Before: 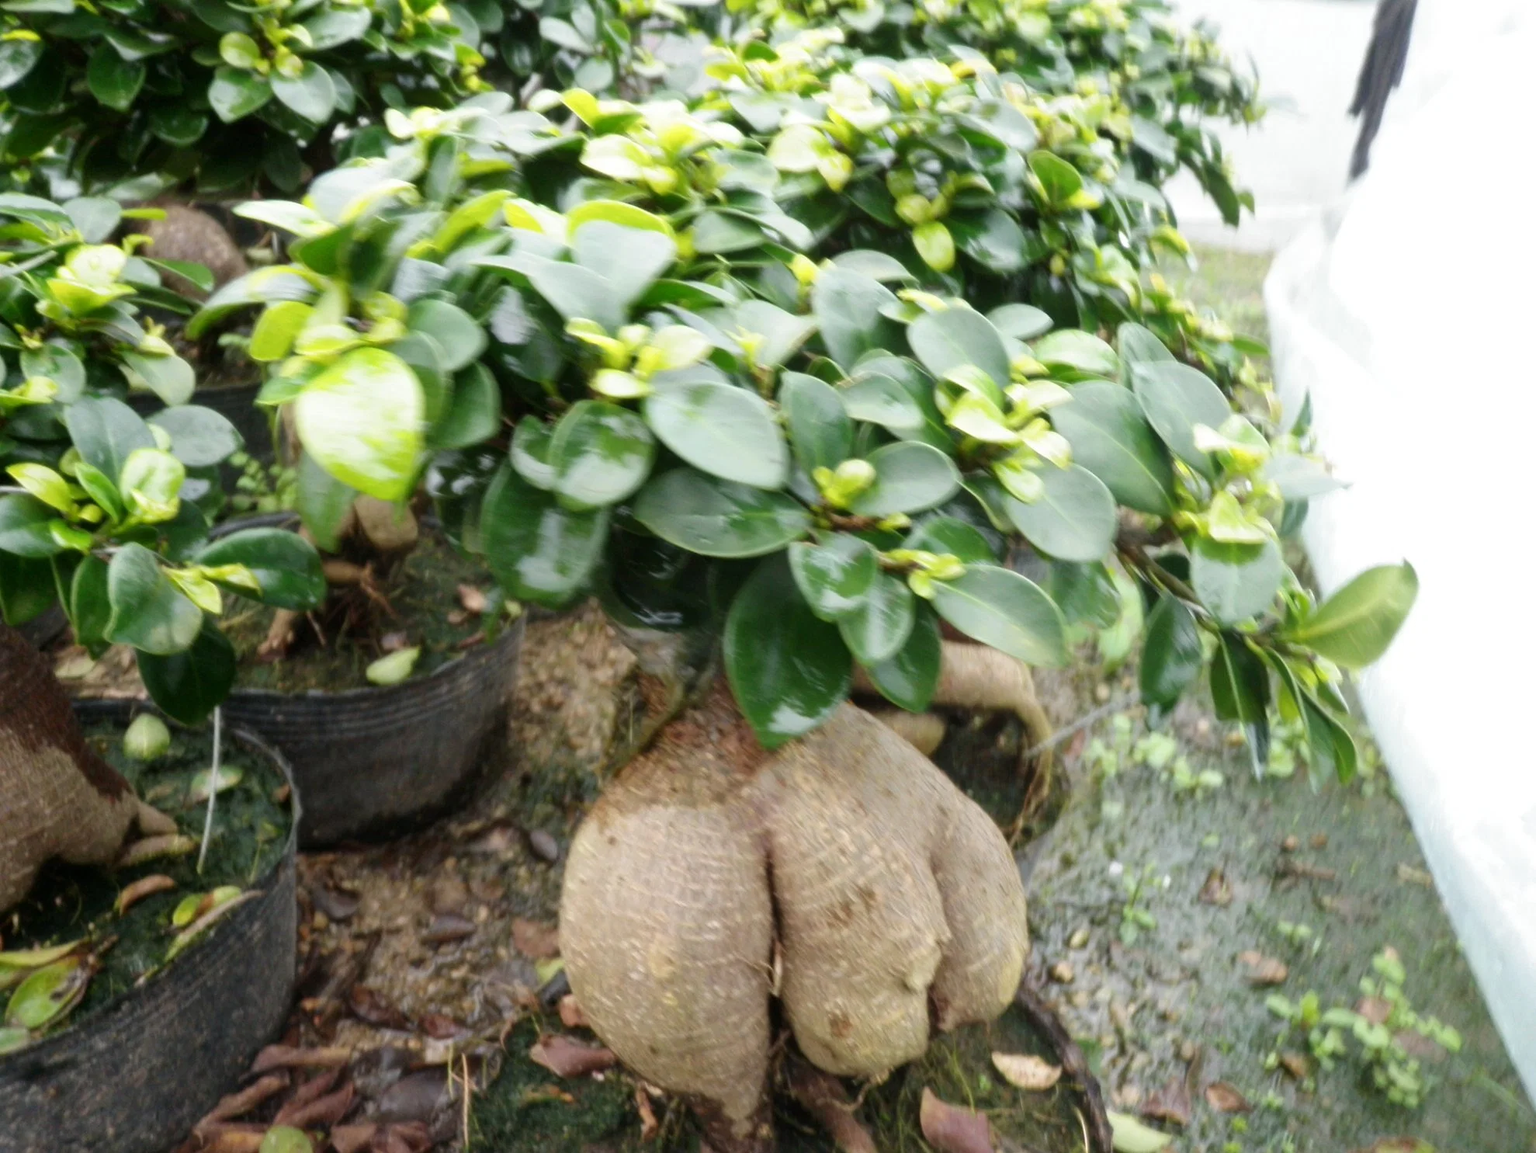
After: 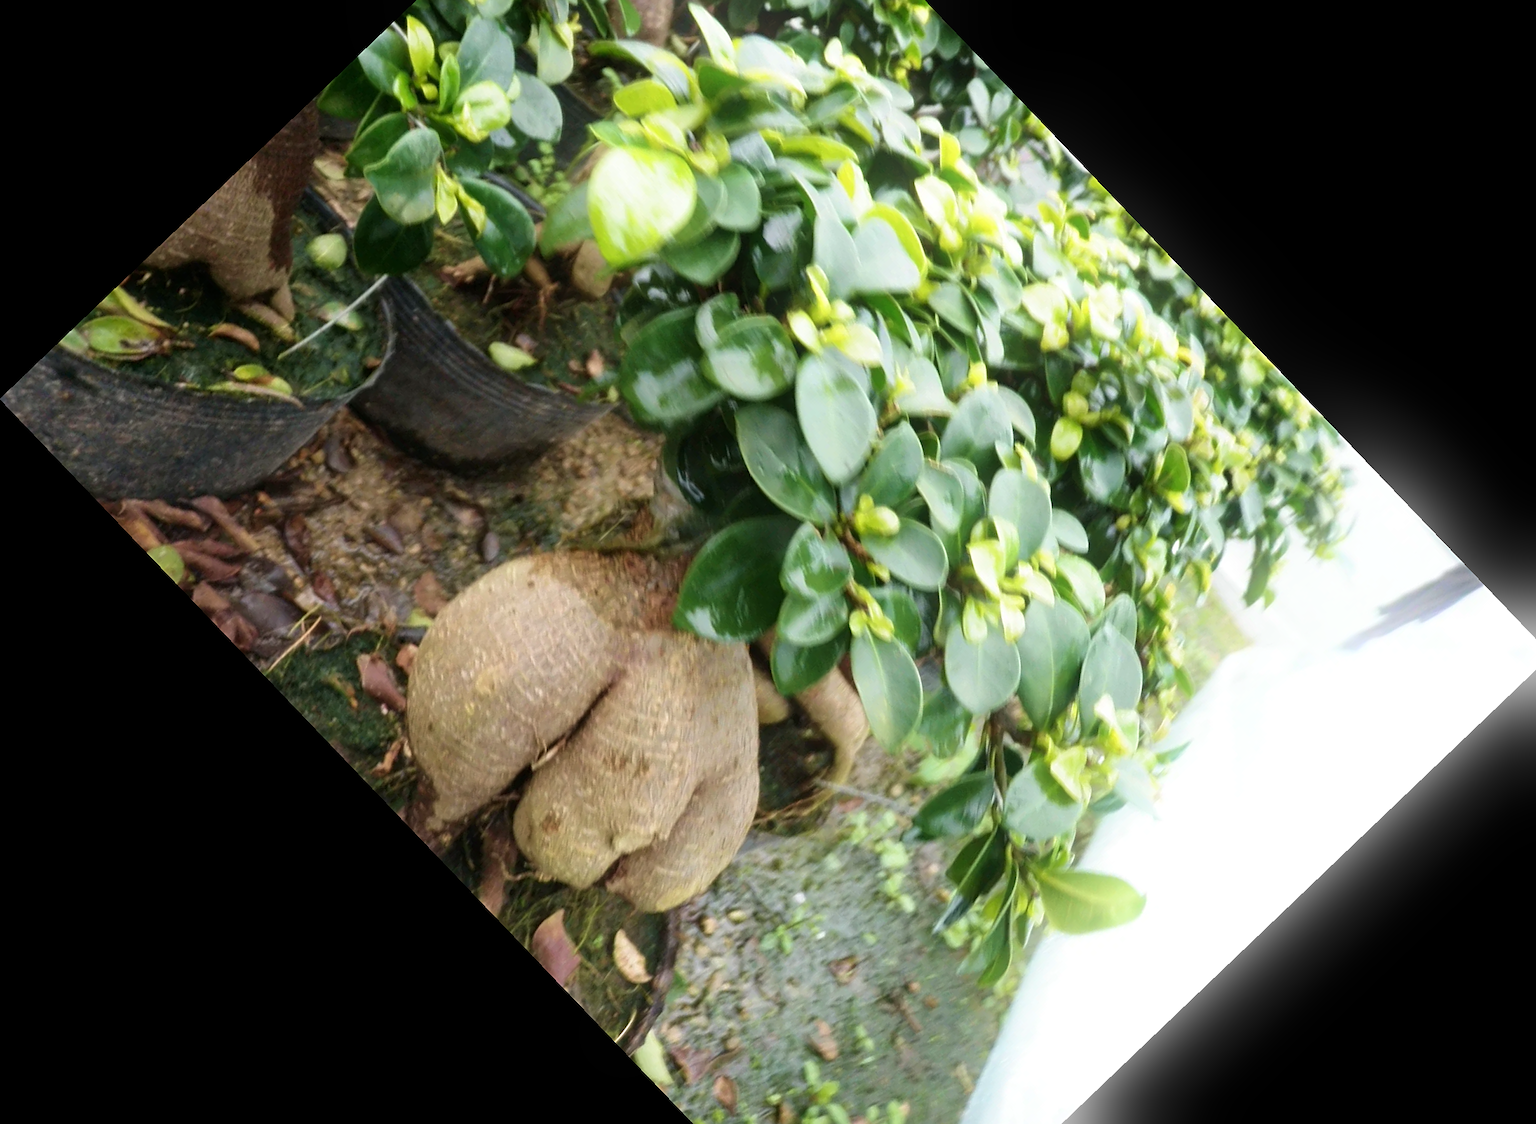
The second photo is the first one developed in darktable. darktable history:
sharpen: on, module defaults
crop and rotate: angle -46.26°, top 16.234%, right 0.912%, bottom 11.704%
velvia: on, module defaults
bloom: size 13.65%, threshold 98.39%, strength 4.82%
